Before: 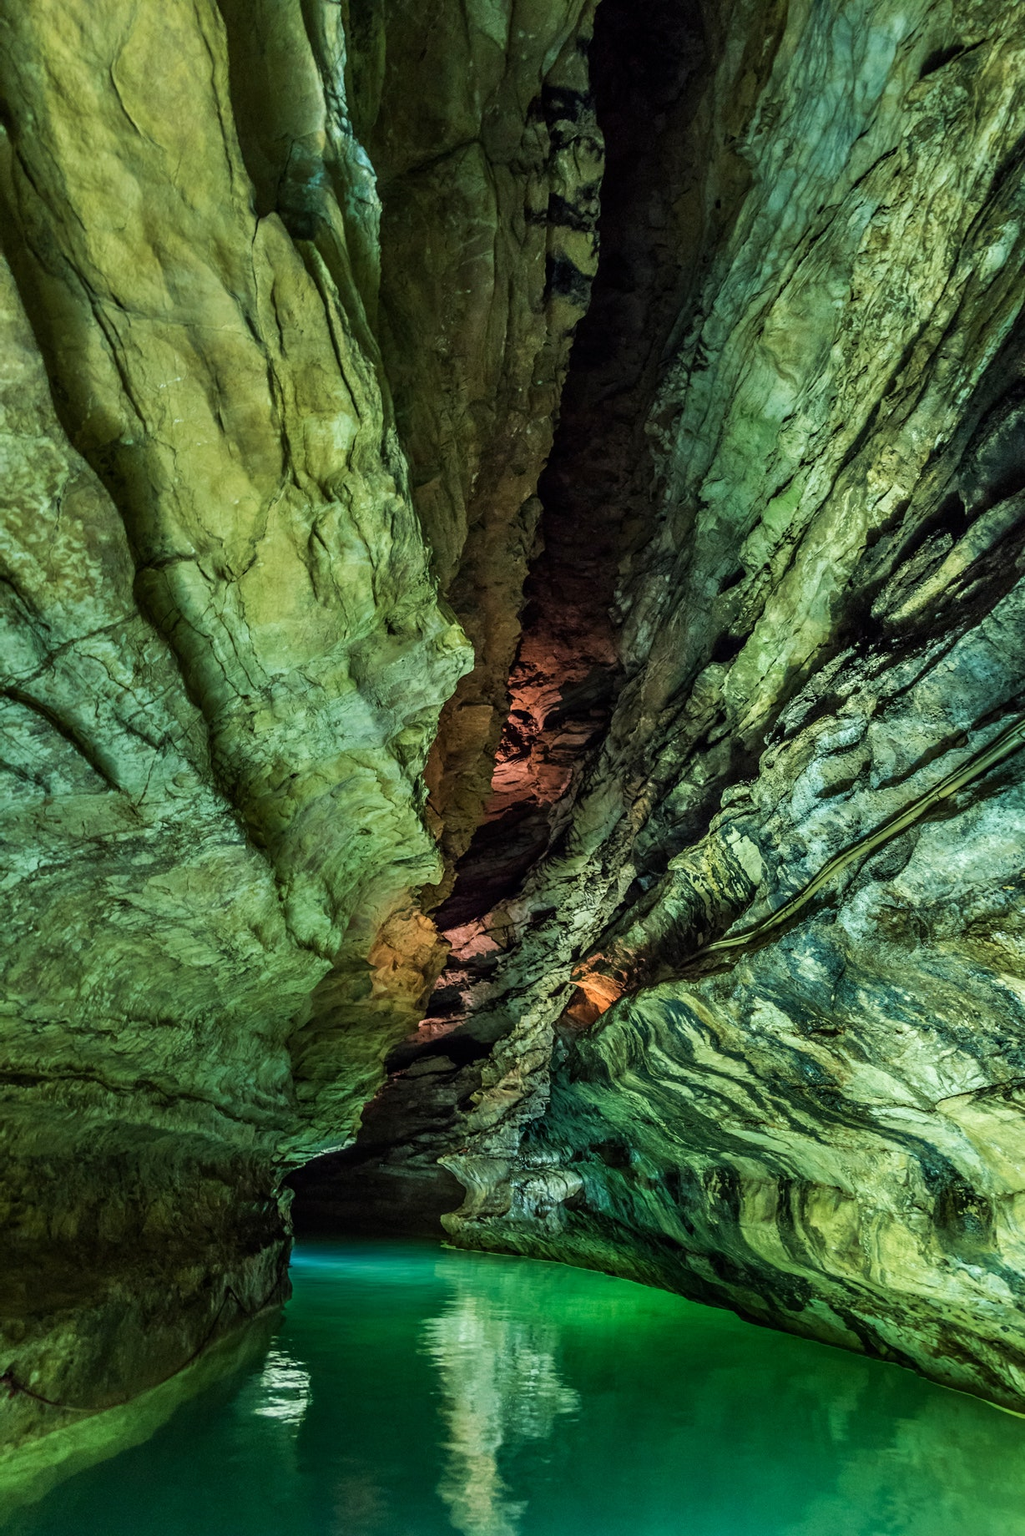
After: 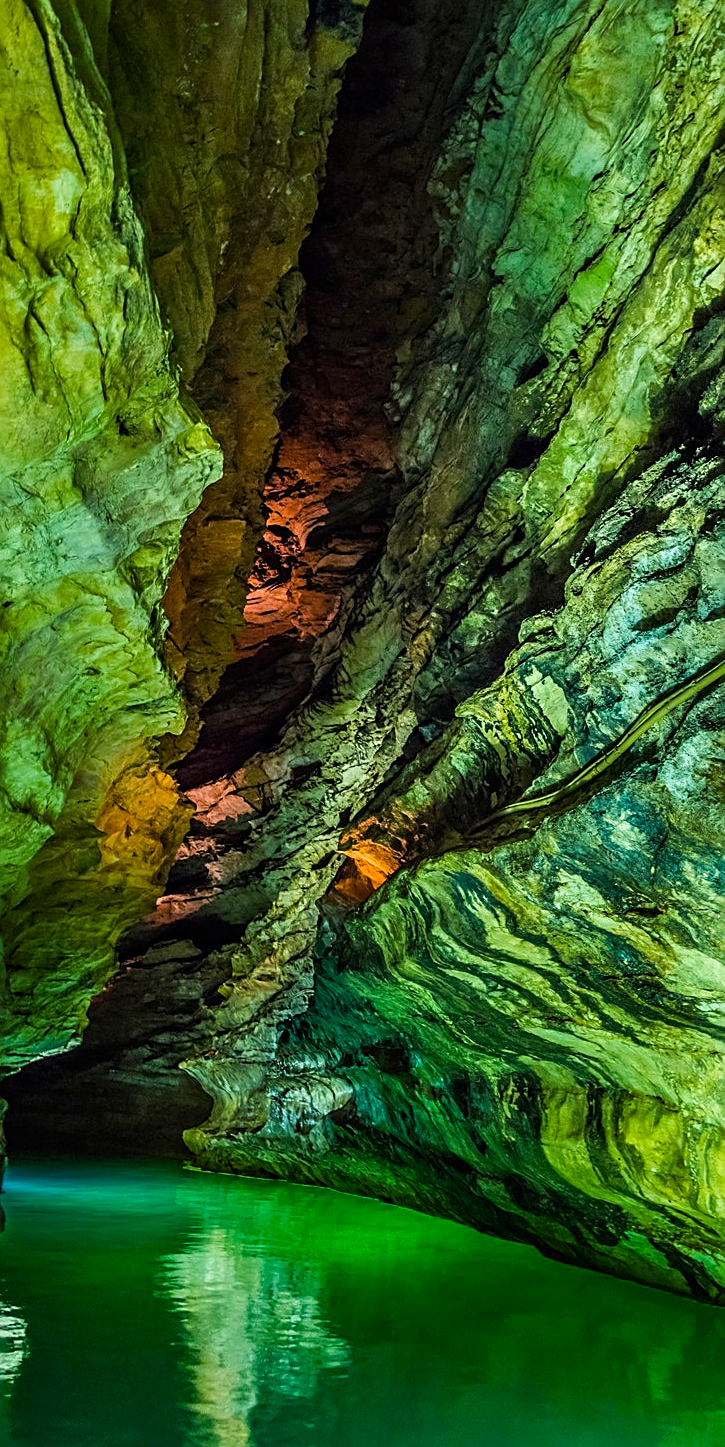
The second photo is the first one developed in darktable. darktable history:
color balance rgb: linear chroma grading › global chroma 15%, perceptual saturation grading › global saturation 30%
crop and rotate: left 28.256%, top 17.734%, right 12.656%, bottom 3.573%
sharpen: on, module defaults
